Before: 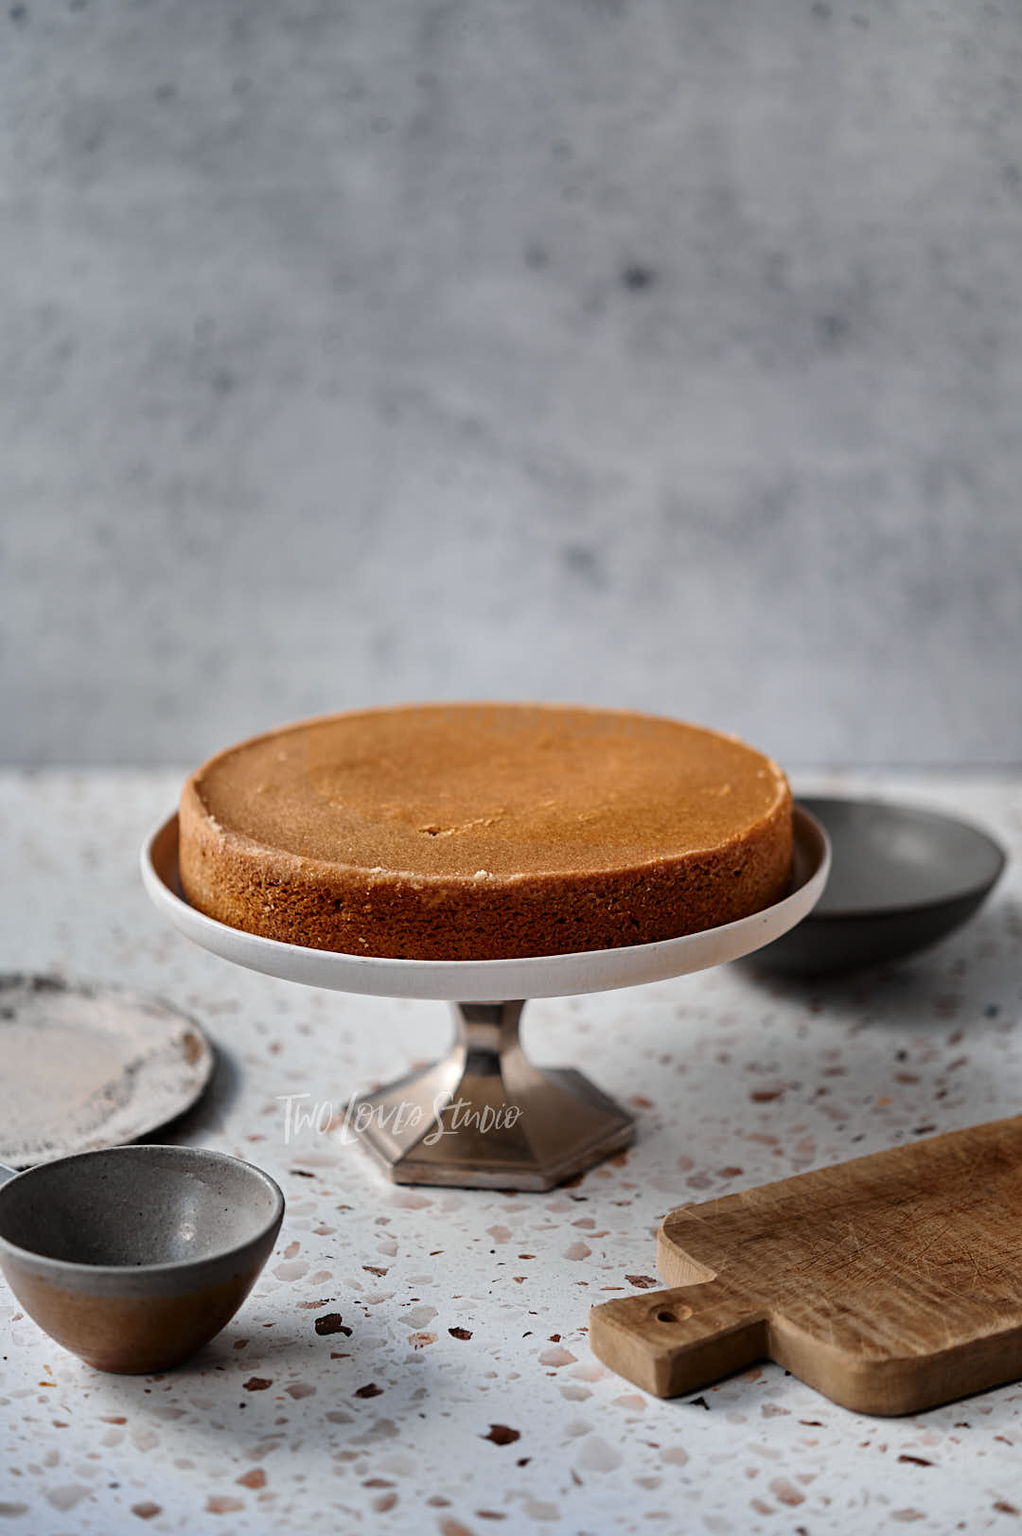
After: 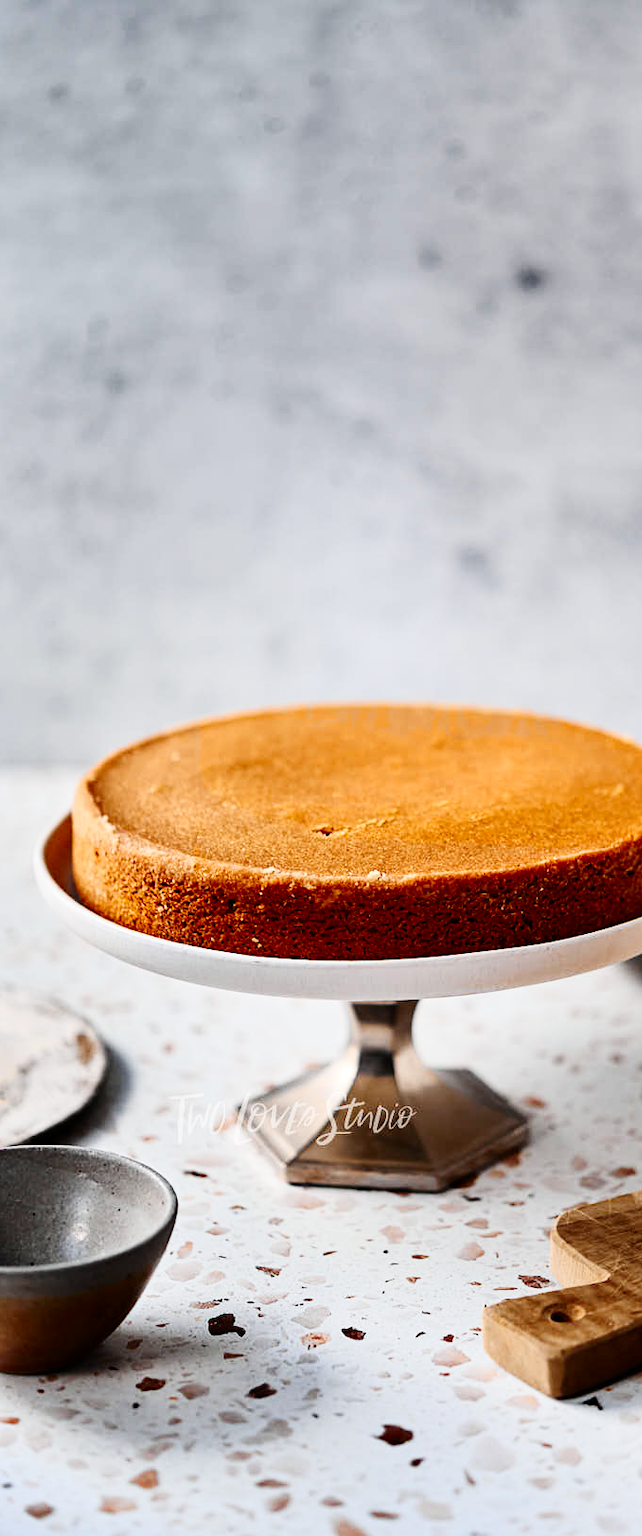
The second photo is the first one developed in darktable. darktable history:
tone curve: curves: ch0 [(0, 0) (0.004, 0.001) (0.133, 0.112) (0.325, 0.362) (0.832, 0.893) (1, 1)], preserve colors none
crop: left 10.535%, right 26.505%
contrast brightness saturation: contrast 0.234, brightness 0.096, saturation 0.291
